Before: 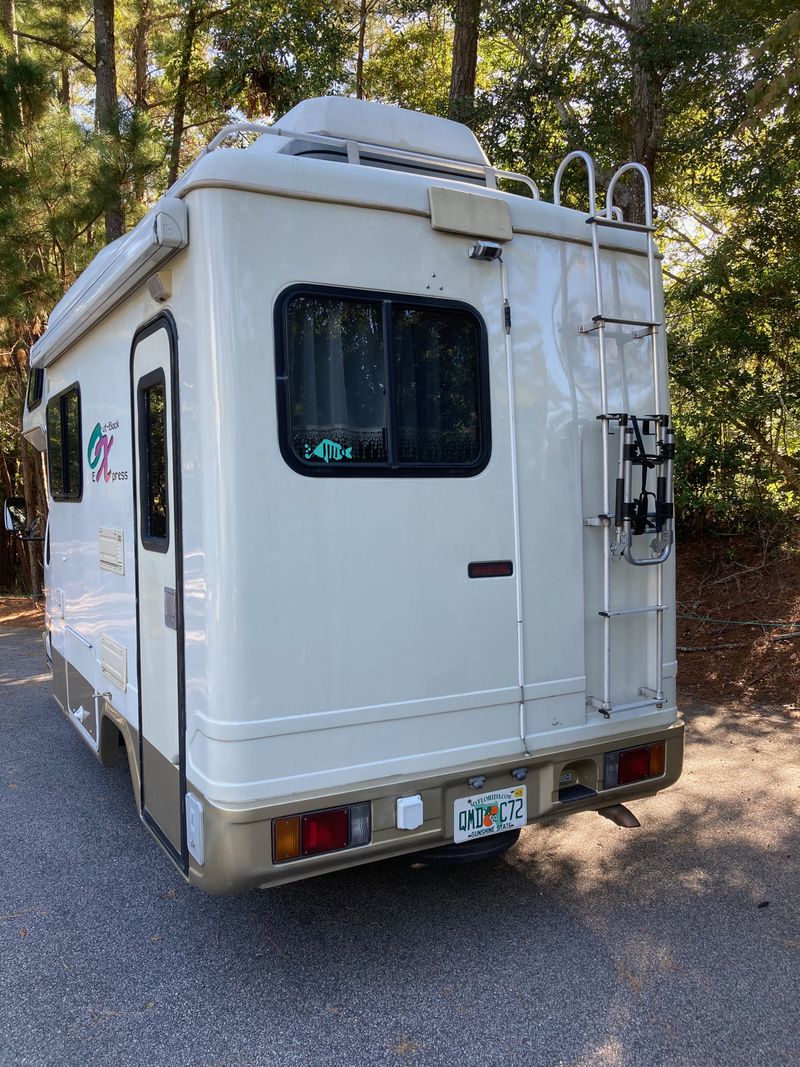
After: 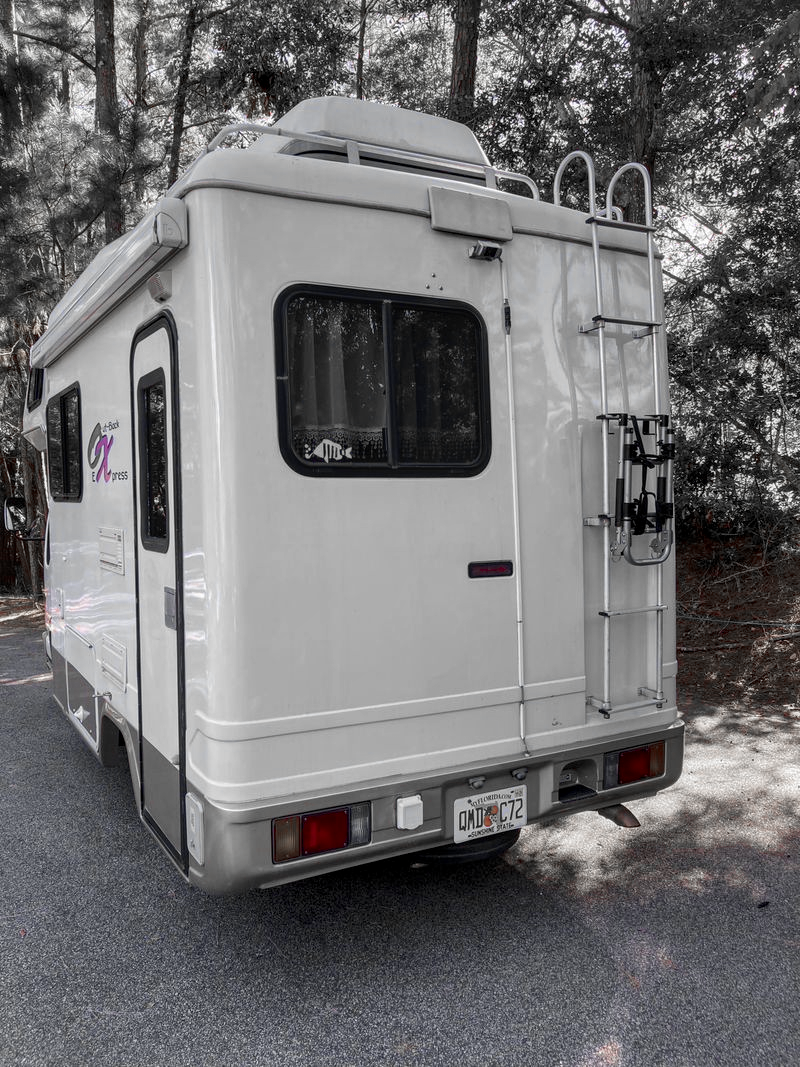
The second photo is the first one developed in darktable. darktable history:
local contrast: on, module defaults
color zones: curves: ch0 [(0, 0.278) (0.143, 0.5) (0.286, 0.5) (0.429, 0.5) (0.571, 0.5) (0.714, 0.5) (0.857, 0.5) (1, 0.5)]; ch1 [(0, 1) (0.143, 0.165) (0.286, 0) (0.429, 0) (0.571, 0) (0.714, 0) (0.857, 0.5) (1, 0.5)]; ch2 [(0, 0.508) (0.143, 0.5) (0.286, 0.5) (0.429, 0.5) (0.571, 0.5) (0.714, 0.5) (0.857, 0.5) (1, 0.5)]
